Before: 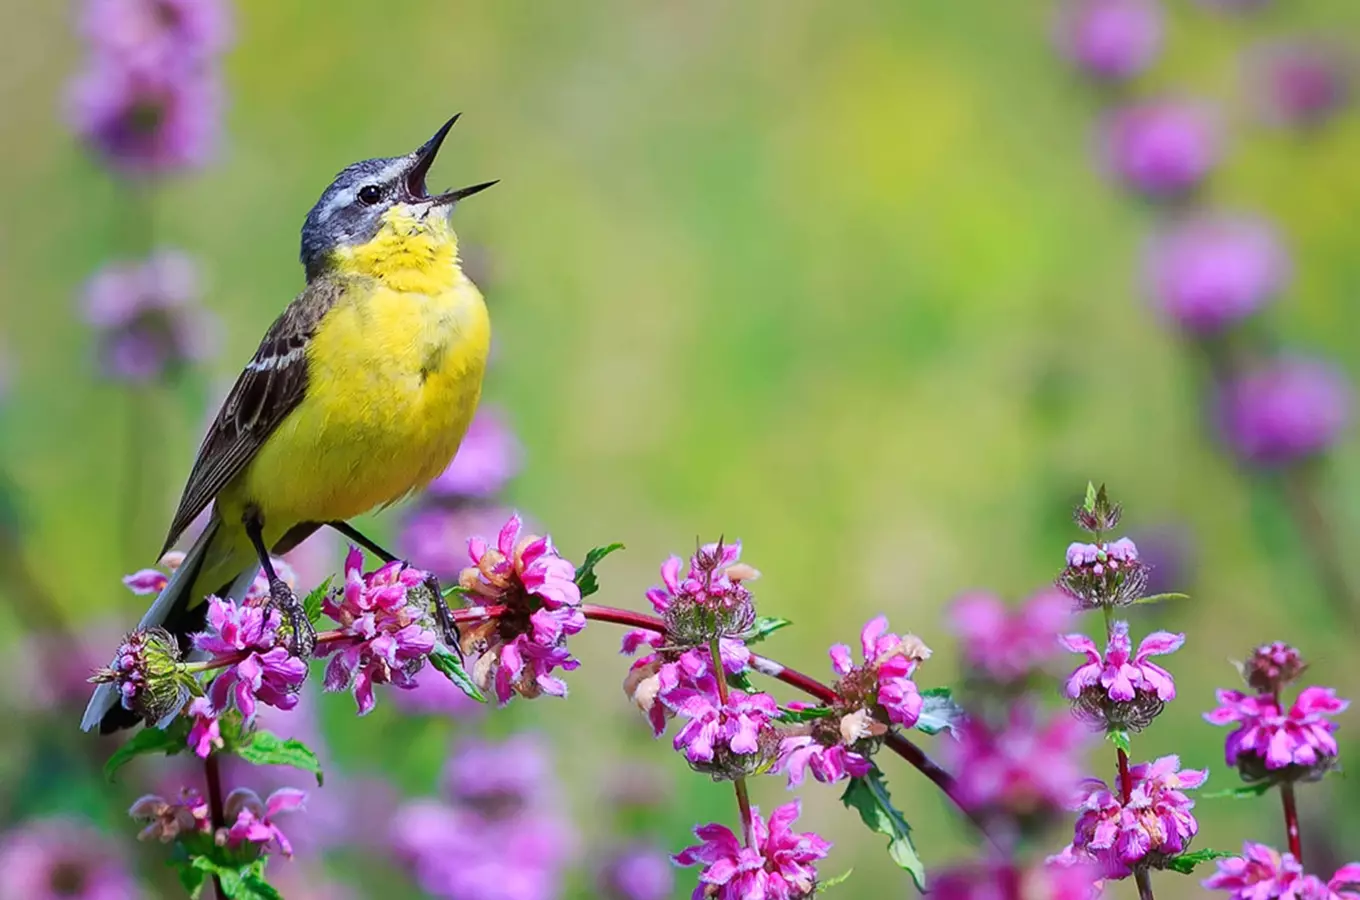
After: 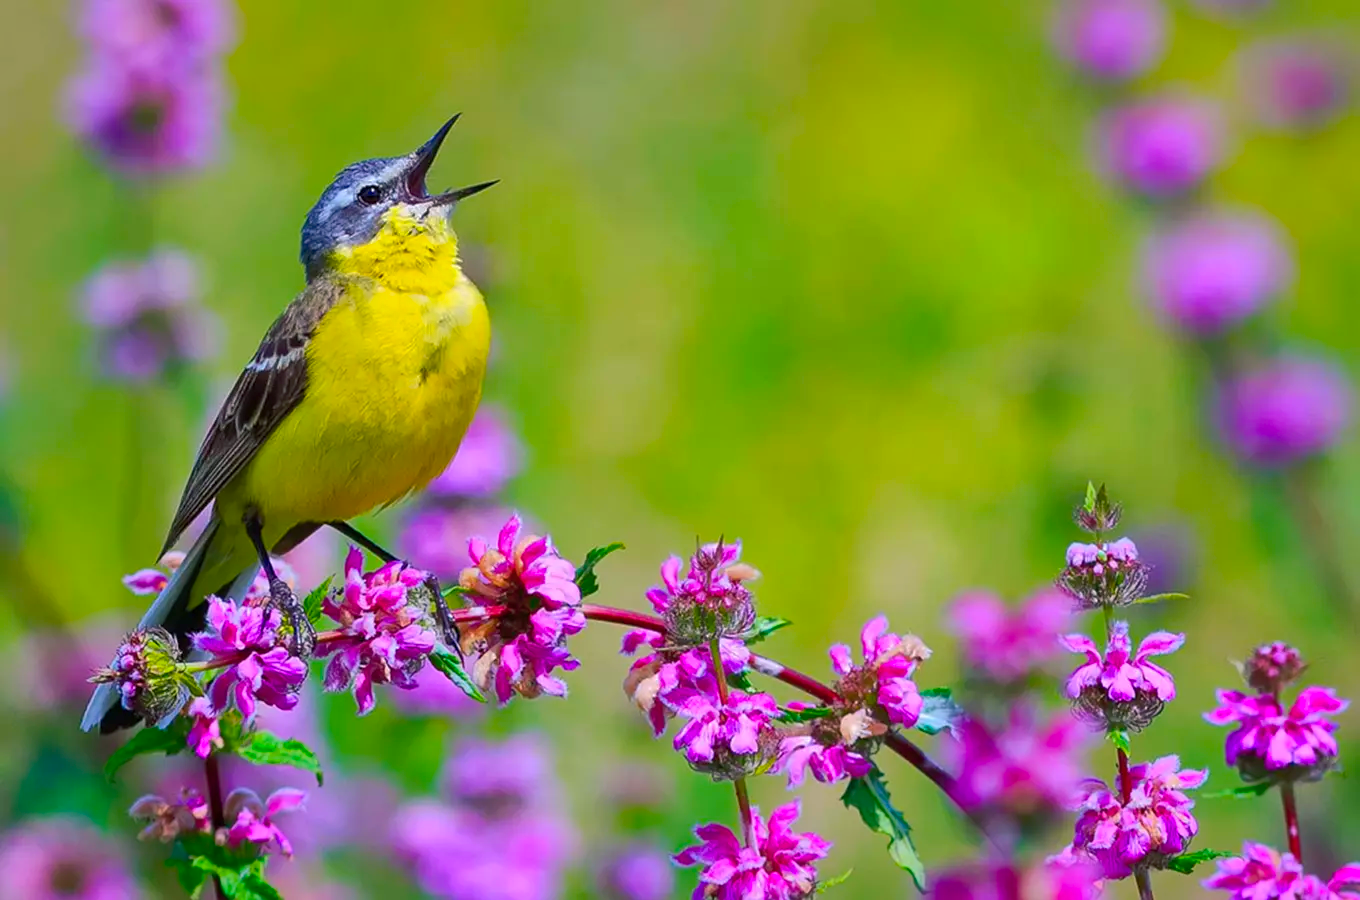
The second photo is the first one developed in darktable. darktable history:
color balance rgb: shadows lift › luminance -7.626%, shadows lift › chroma 2.35%, shadows lift › hue 198.35°, perceptual saturation grading › global saturation 10.445%, global vibrance 44.801%
shadows and highlights: highlights -59.89
